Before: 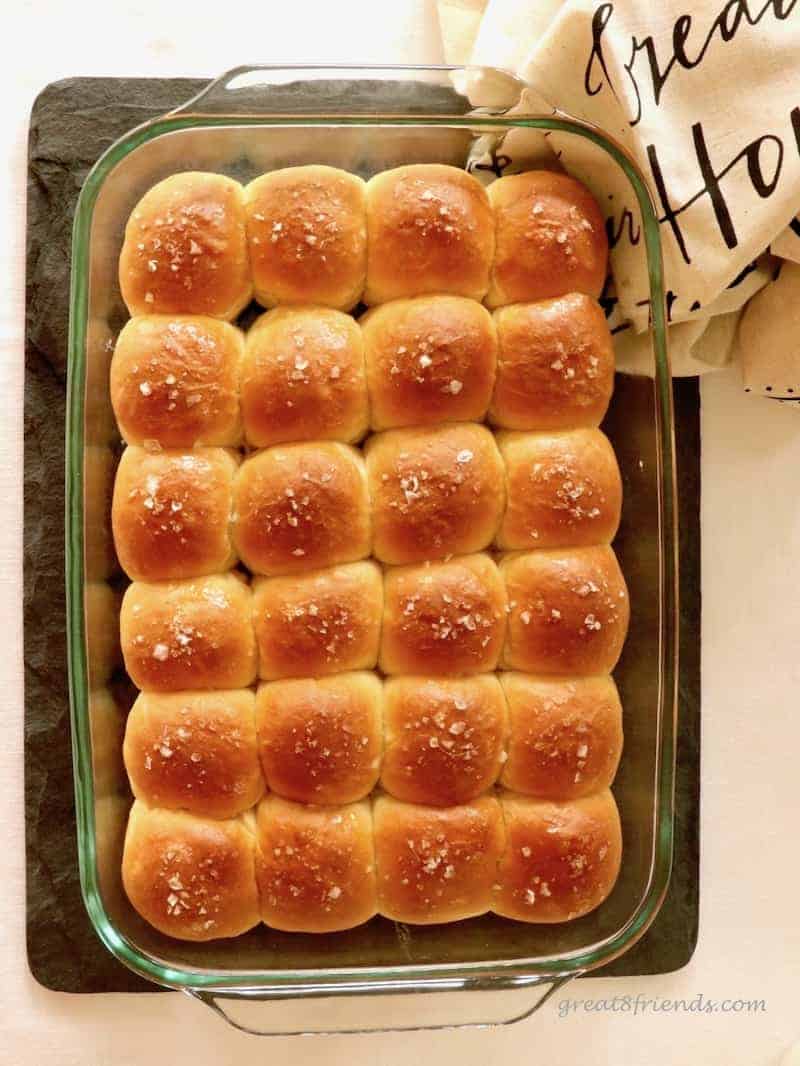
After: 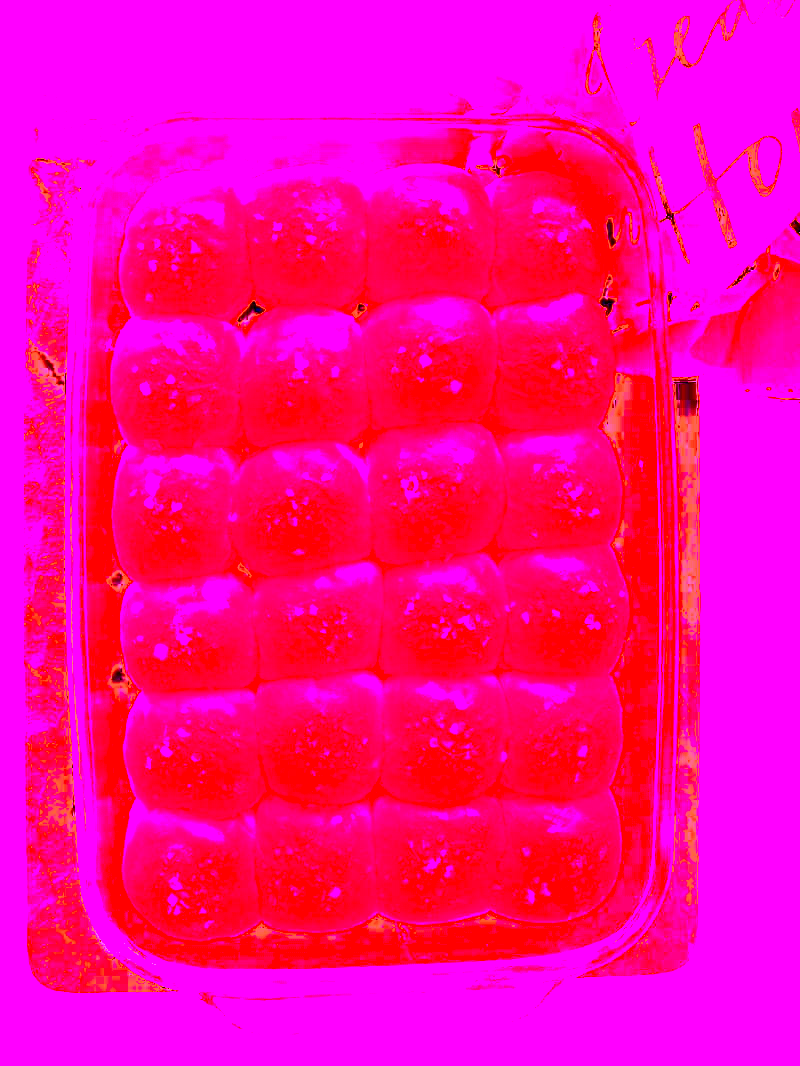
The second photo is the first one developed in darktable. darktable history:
contrast brightness saturation: contrast 0.62, brightness 0.34, saturation 0.14
white balance: red 8, blue 8
